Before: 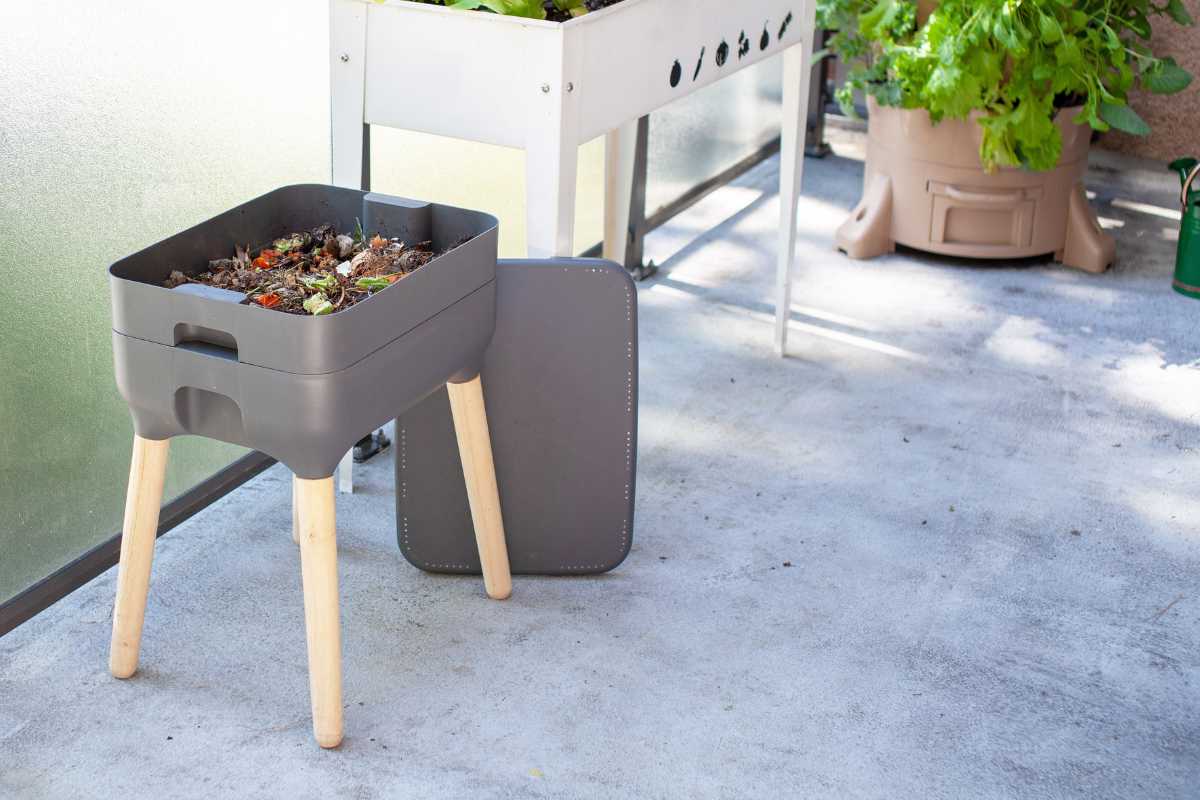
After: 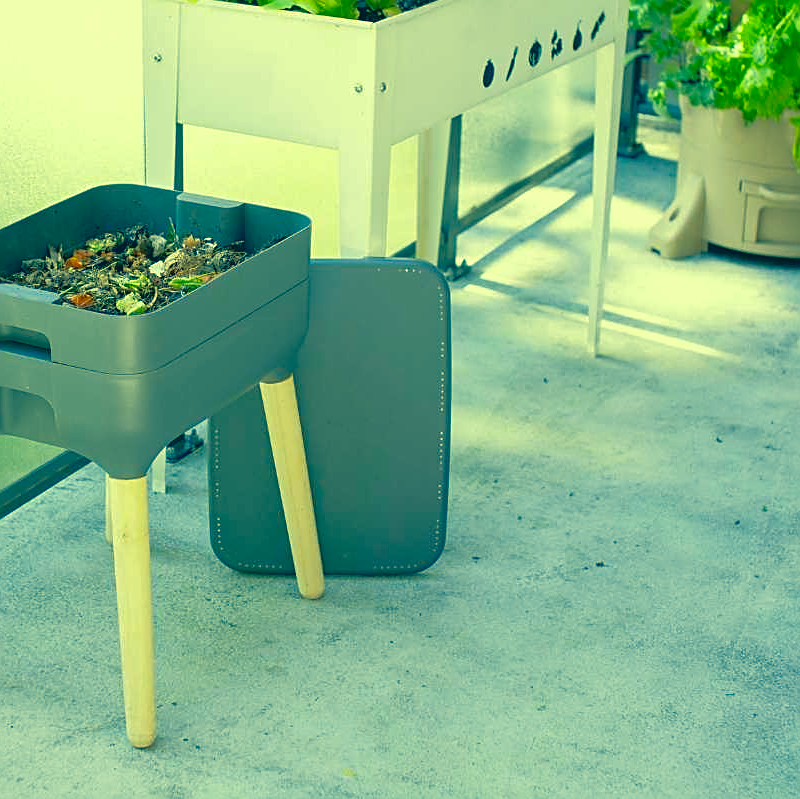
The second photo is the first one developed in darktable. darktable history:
crop and rotate: left 15.627%, right 17.688%
tone curve: curves: ch0 [(0, 0) (0.003, 0.005) (0.011, 0.016) (0.025, 0.036) (0.044, 0.071) (0.069, 0.112) (0.1, 0.149) (0.136, 0.187) (0.177, 0.228) (0.224, 0.272) (0.277, 0.32) (0.335, 0.374) (0.399, 0.429) (0.468, 0.479) (0.543, 0.538) (0.623, 0.609) (0.709, 0.697) (0.801, 0.789) (0.898, 0.876) (1, 1)], color space Lab, linked channels, preserve colors none
sharpen: on, module defaults
color correction: highlights a* -16.28, highlights b* 39.64, shadows a* -39.98, shadows b* -25.62
